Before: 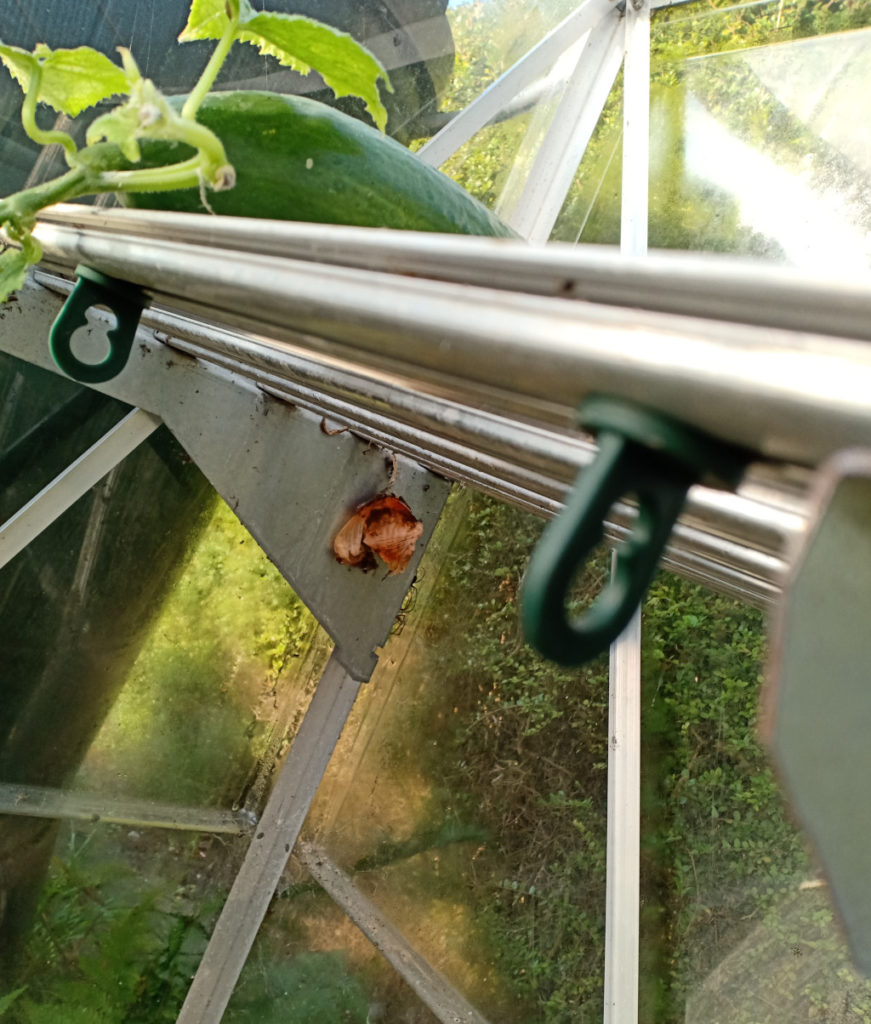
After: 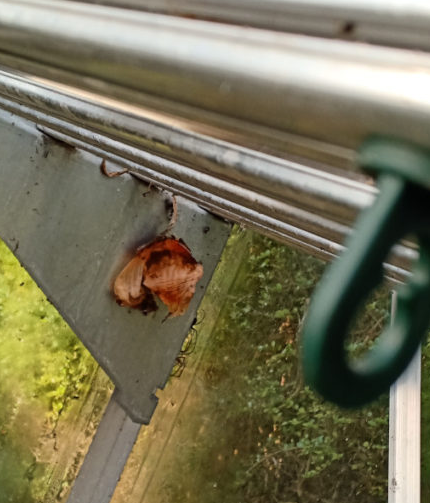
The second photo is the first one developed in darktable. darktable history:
crop: left 25.354%, top 25.253%, right 25.25%, bottom 25.563%
